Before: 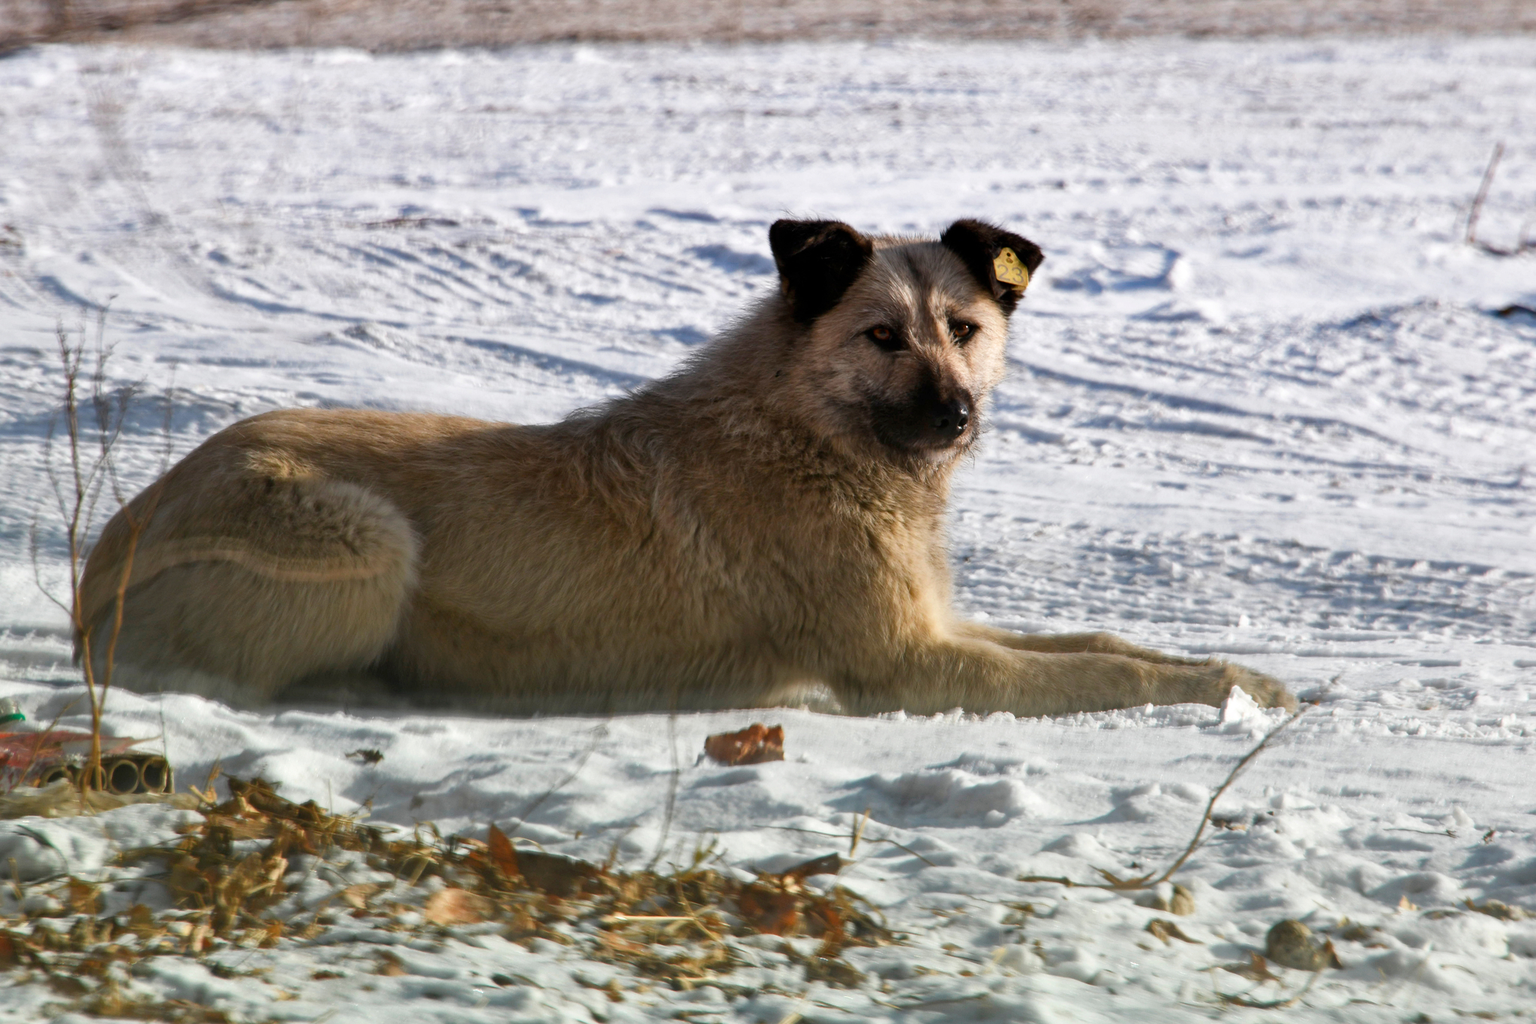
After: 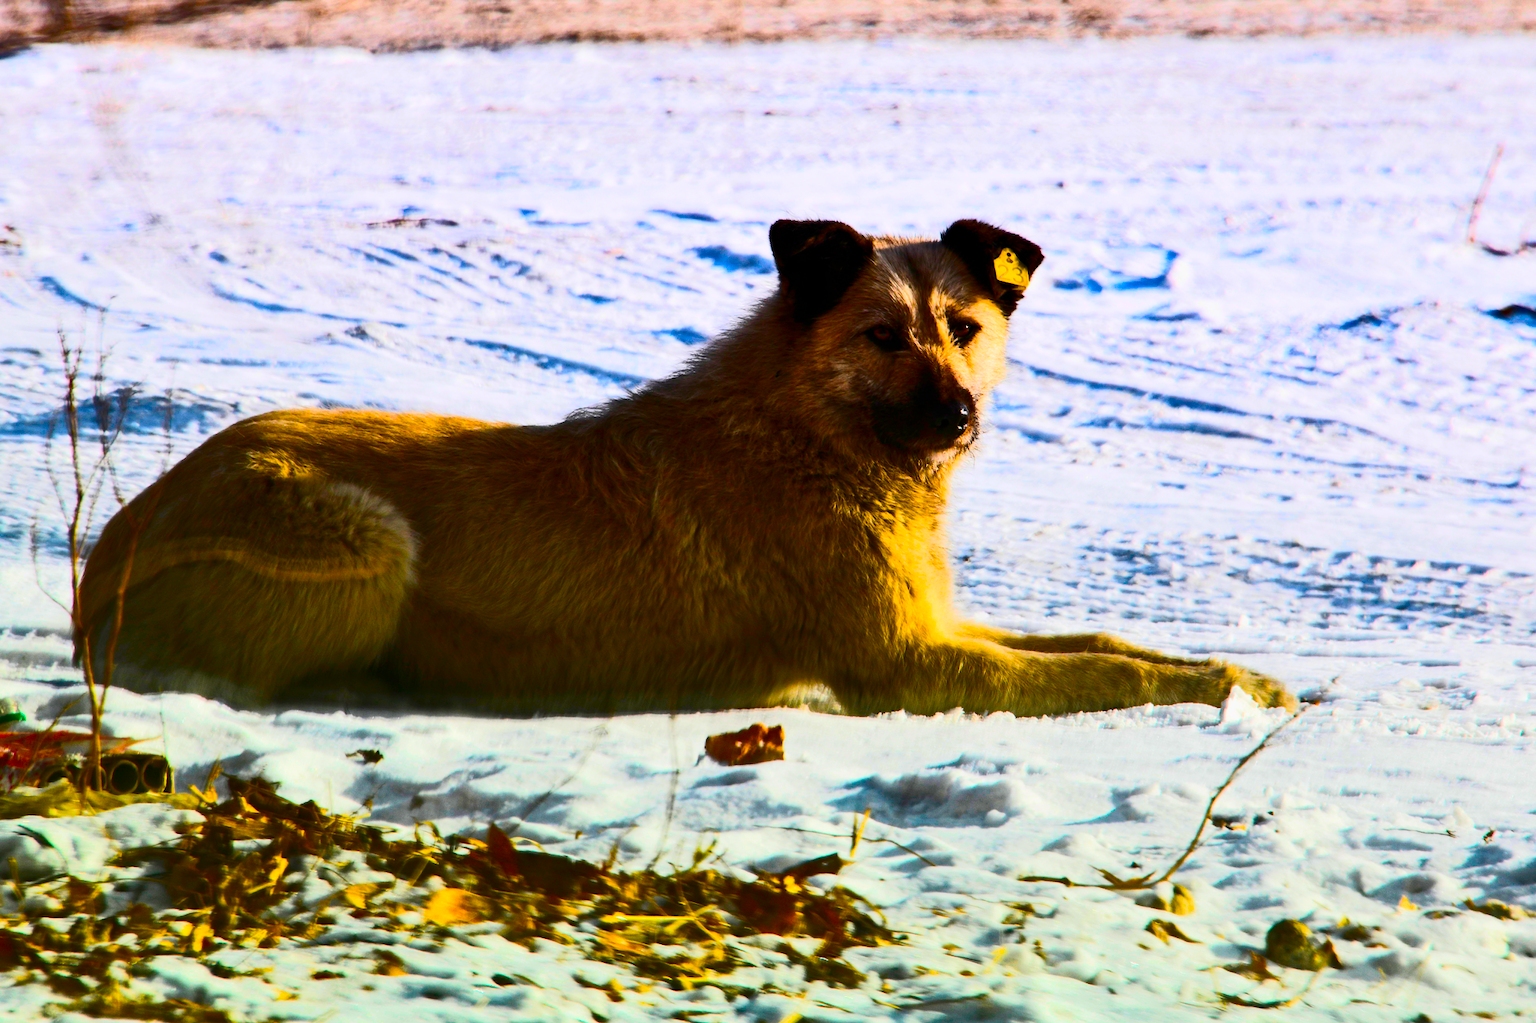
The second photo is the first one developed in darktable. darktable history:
tone equalizer: on, module defaults
shadows and highlights: radius 121.13, shadows 21.4, white point adjustment -9.72, highlights -14.39, soften with gaussian
contrast brightness saturation: contrast 0.4, brightness 0.1, saturation 0.21
color balance rgb: linear chroma grading › shadows -40%, linear chroma grading › highlights 40%, linear chroma grading › global chroma 45%, linear chroma grading › mid-tones -30%, perceptual saturation grading › global saturation 55%, perceptual saturation grading › highlights -50%, perceptual saturation grading › mid-tones 40%, perceptual saturation grading › shadows 30%, perceptual brilliance grading › global brilliance 20%, perceptual brilliance grading › shadows -40%, global vibrance 35%
